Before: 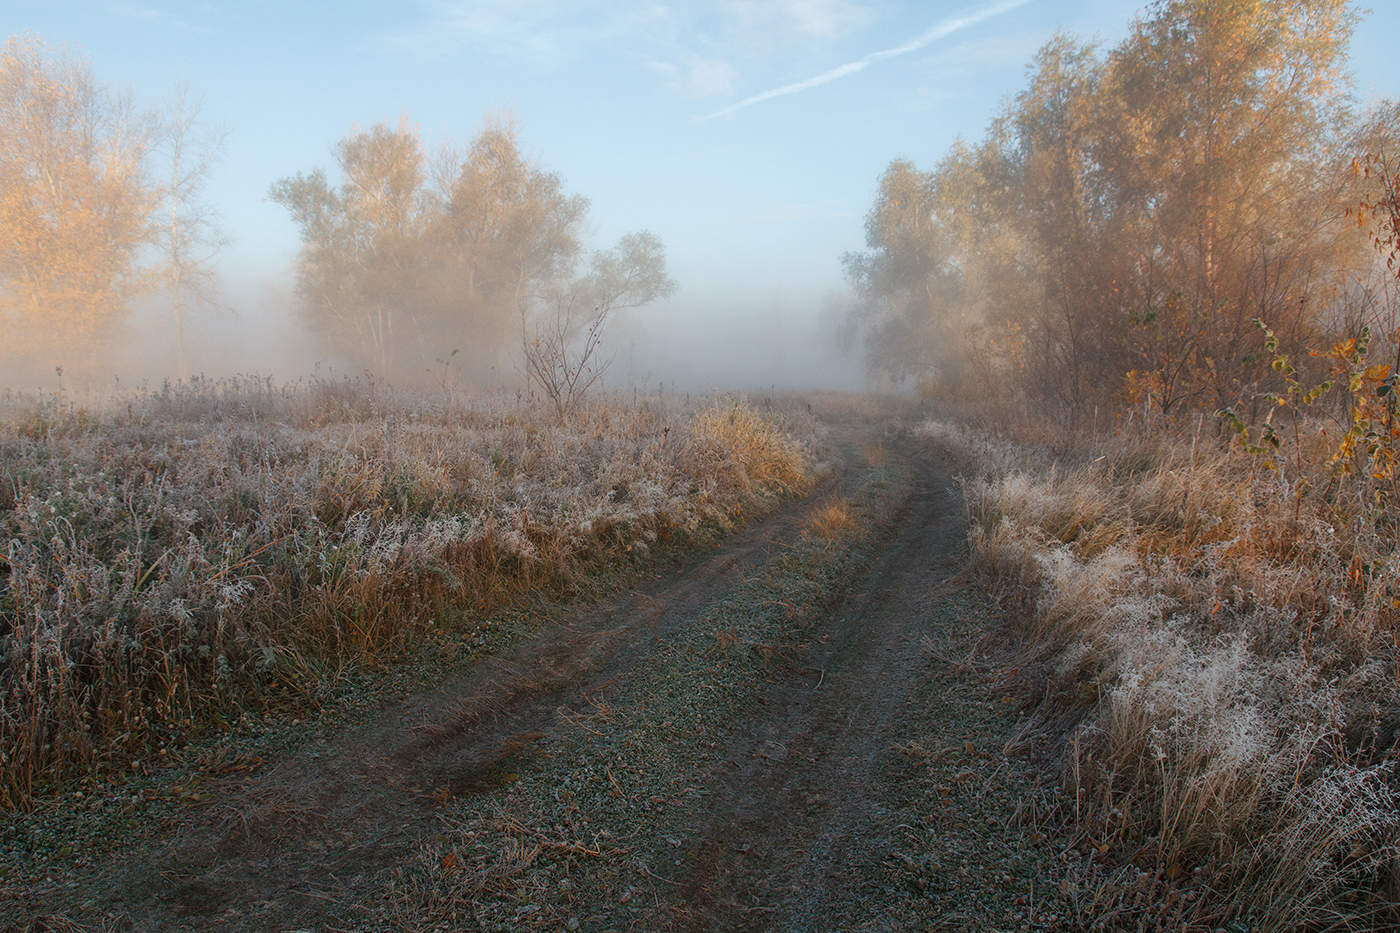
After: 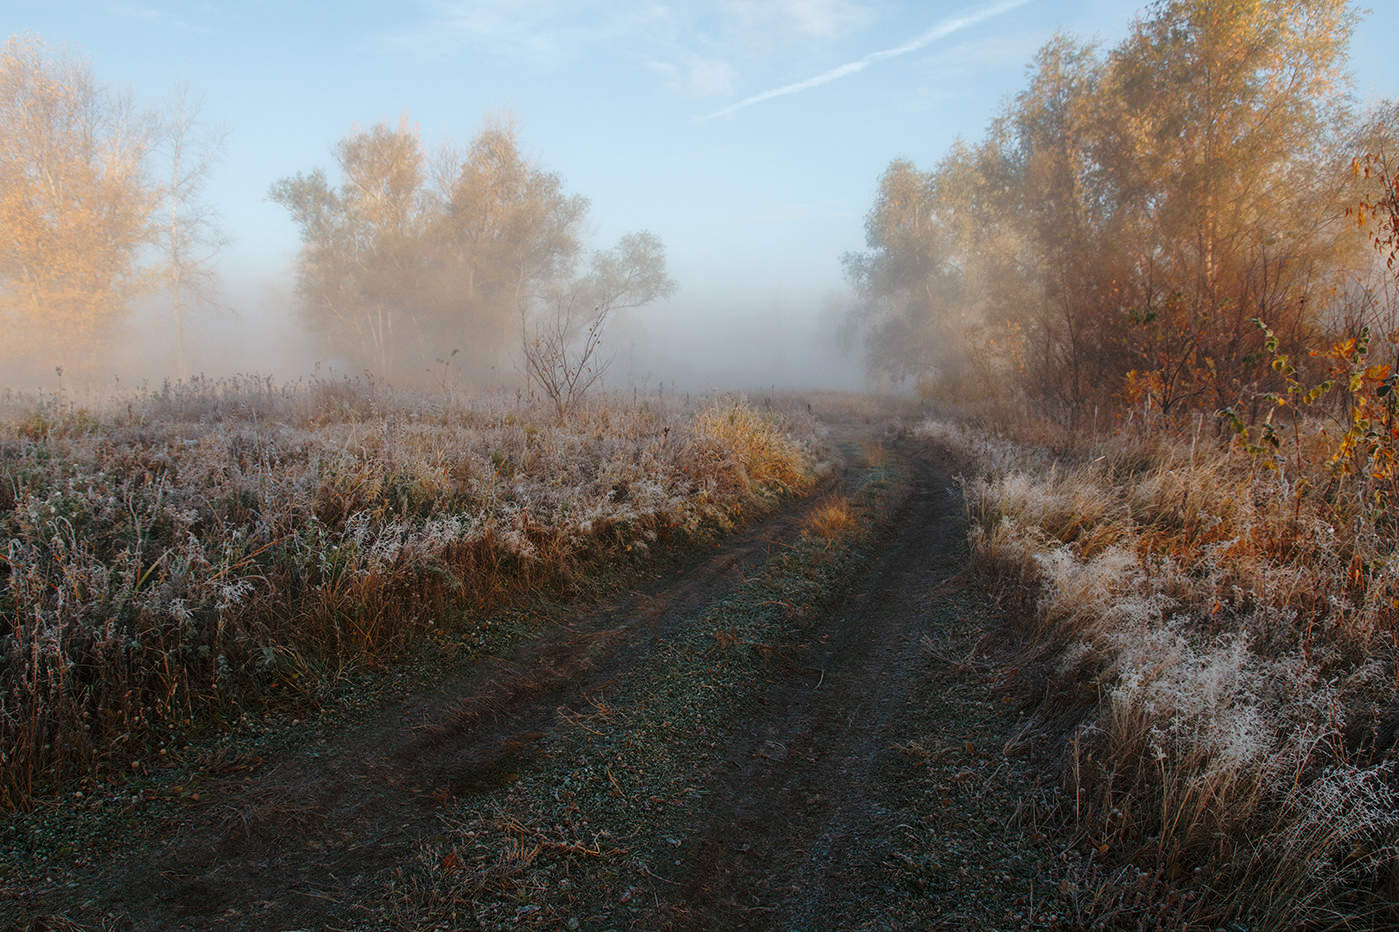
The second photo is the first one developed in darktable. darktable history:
base curve: curves: ch0 [(0, 0) (0.073, 0.04) (0.157, 0.139) (0.492, 0.492) (0.758, 0.758) (1, 1)], preserve colors none
